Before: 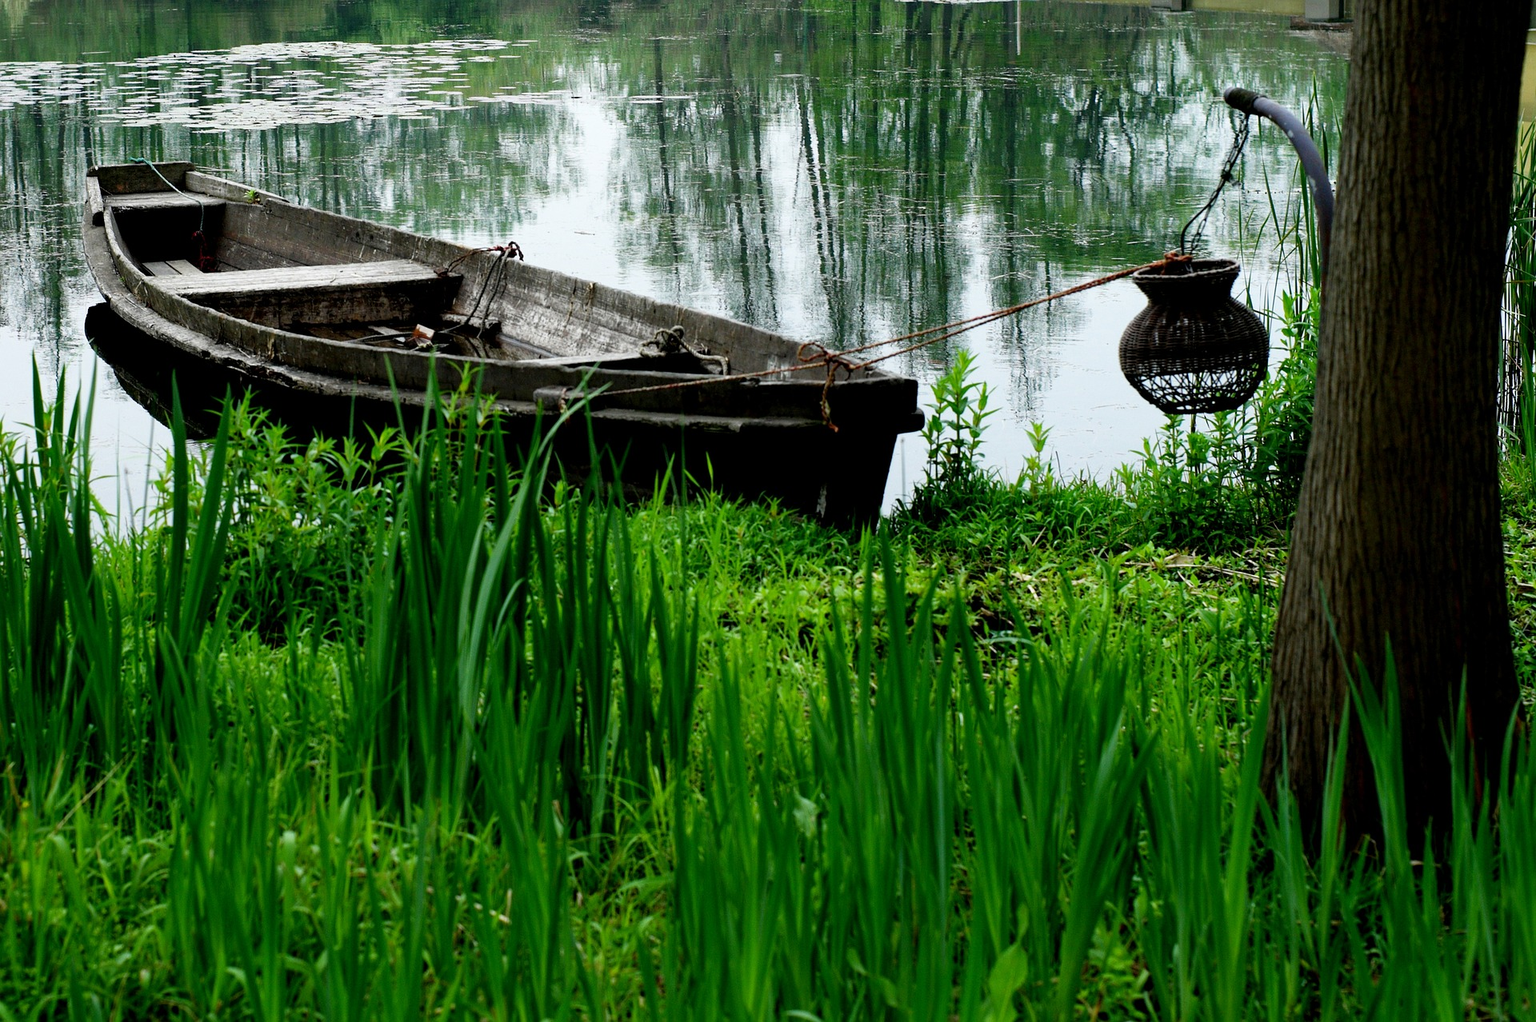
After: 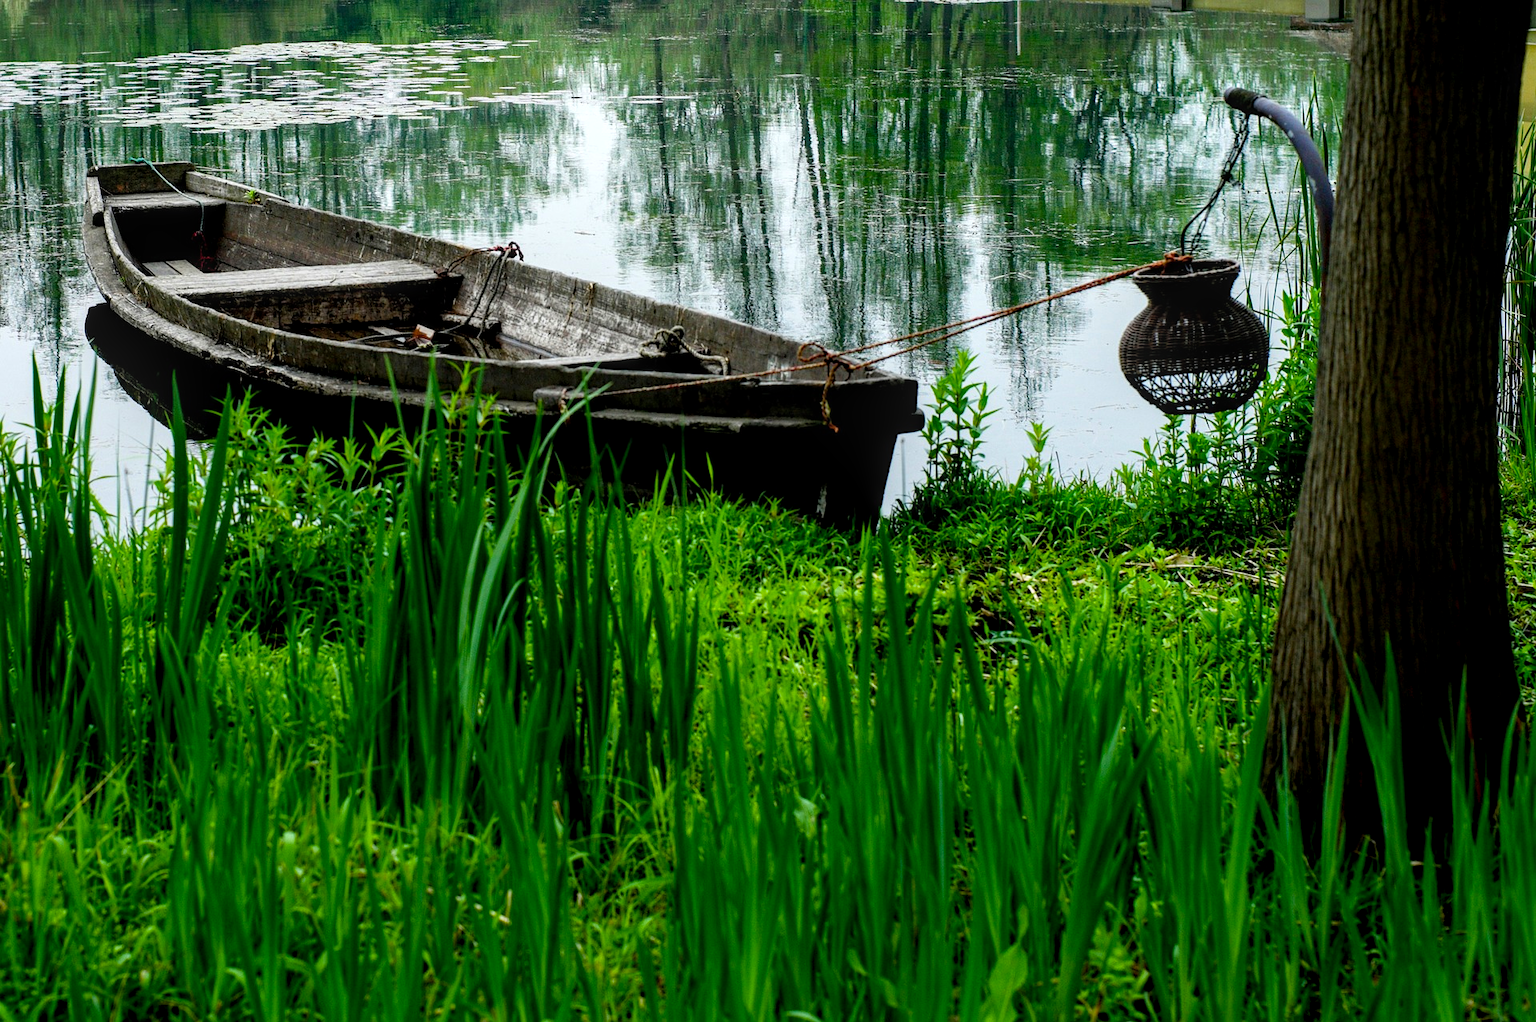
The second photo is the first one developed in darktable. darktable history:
local contrast: on, module defaults
color balance rgb: perceptual saturation grading › global saturation 20%, global vibrance 20%
